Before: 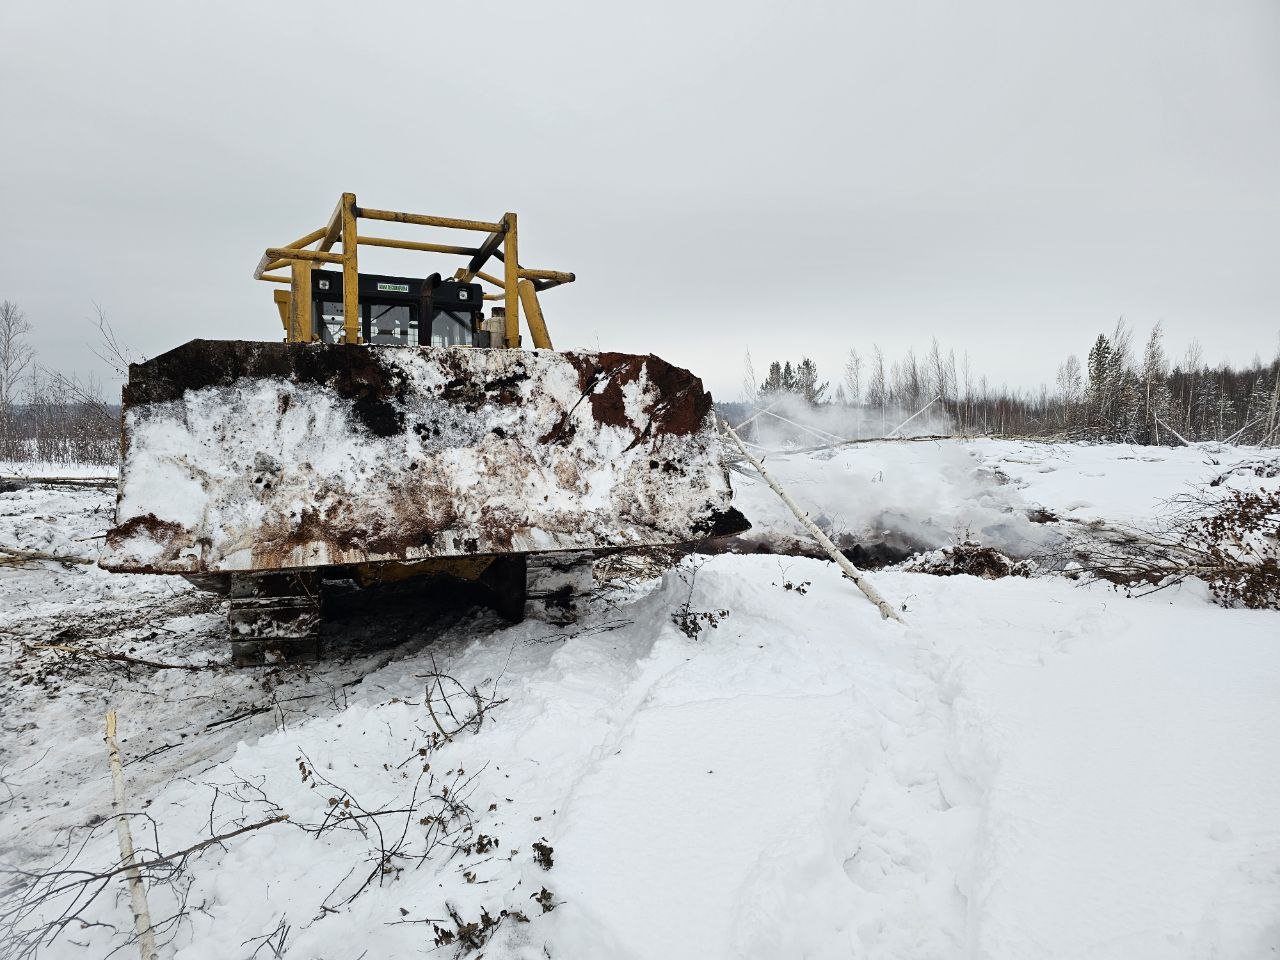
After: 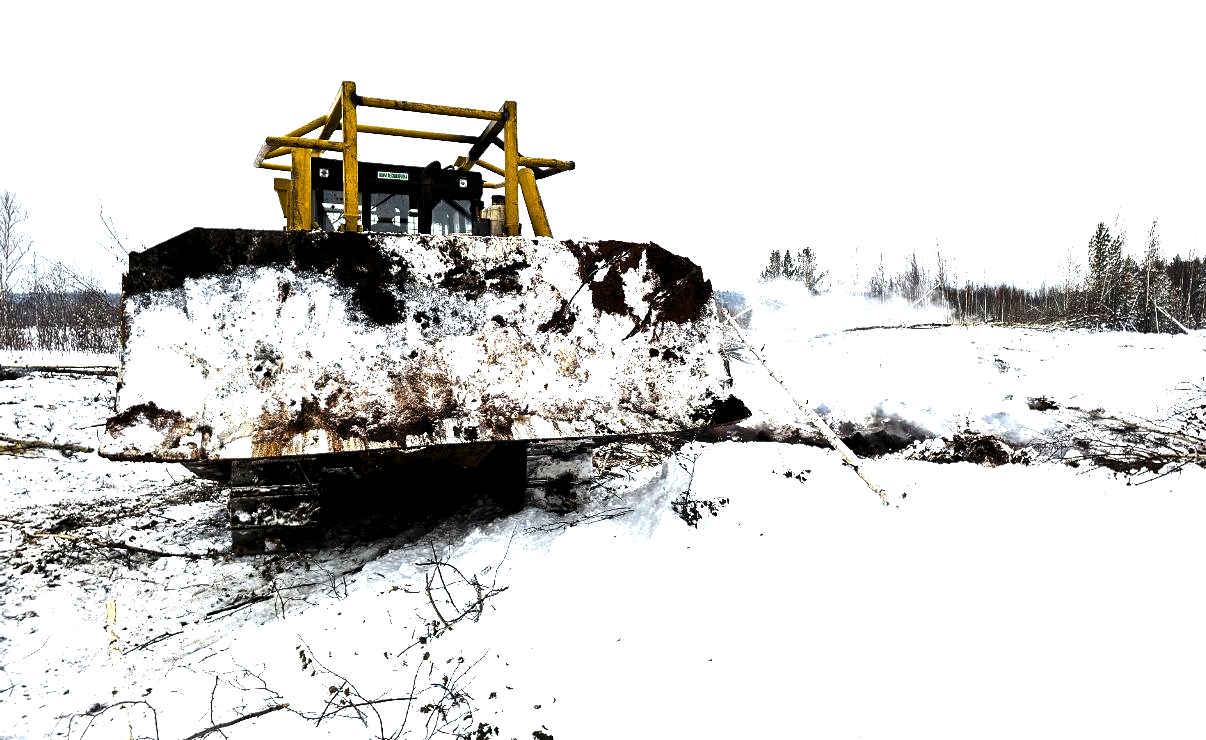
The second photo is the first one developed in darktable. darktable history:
levels: levels [0.044, 0.475, 0.791]
color balance rgb: linear chroma grading › global chroma 9%, perceptual saturation grading › global saturation 36%, perceptual saturation grading › shadows 35%, perceptual brilliance grading › global brilliance 21.21%, perceptual brilliance grading › shadows -35%, global vibrance 21.21%
crop and rotate: angle 0.03°, top 11.643%, right 5.651%, bottom 11.189%
